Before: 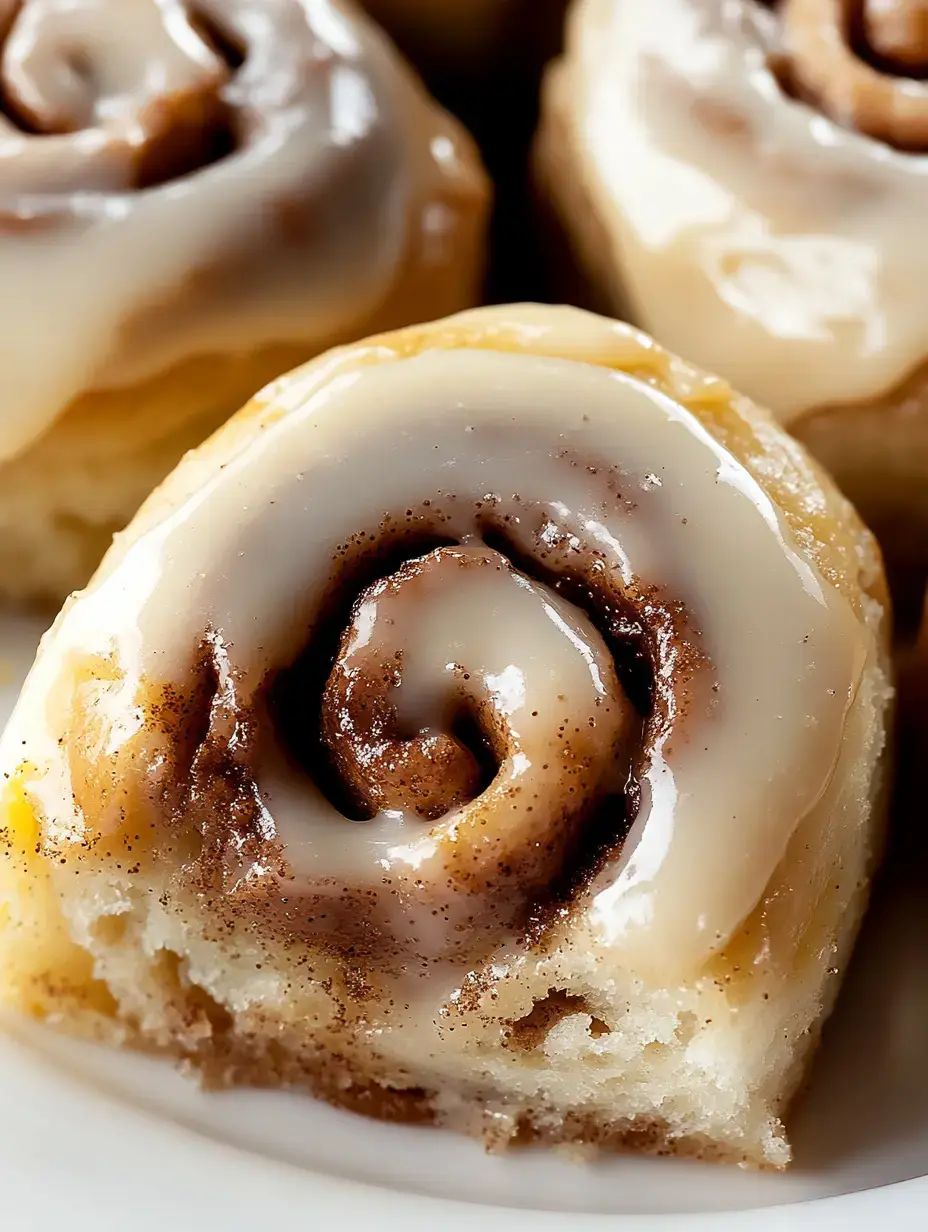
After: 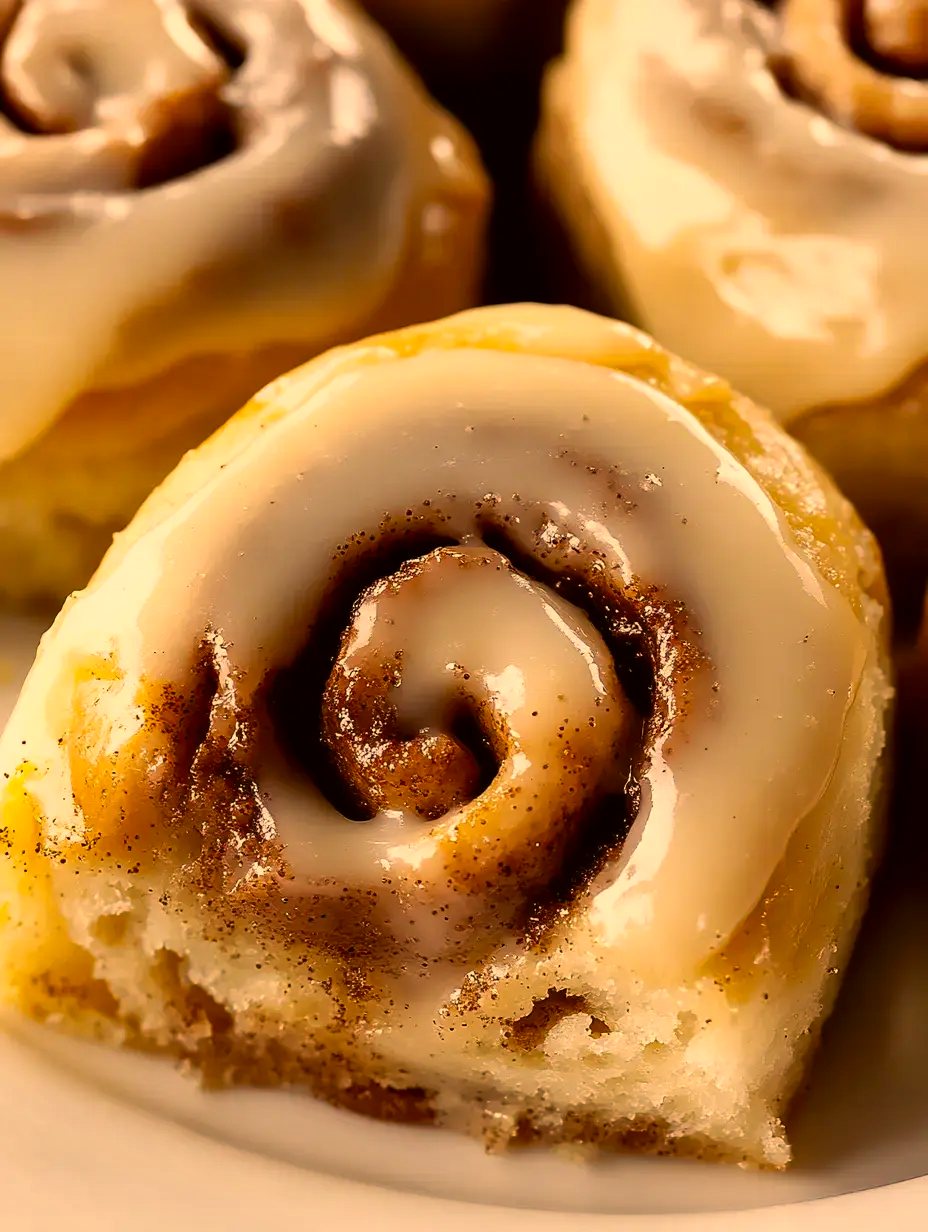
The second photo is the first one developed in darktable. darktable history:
color correction: highlights a* 17.99, highlights b* 34.88, shadows a* 1.82, shadows b* 6.27, saturation 1.02
shadows and highlights: shadows 32.69, highlights -47.65, compress 49.85%, soften with gaussian
